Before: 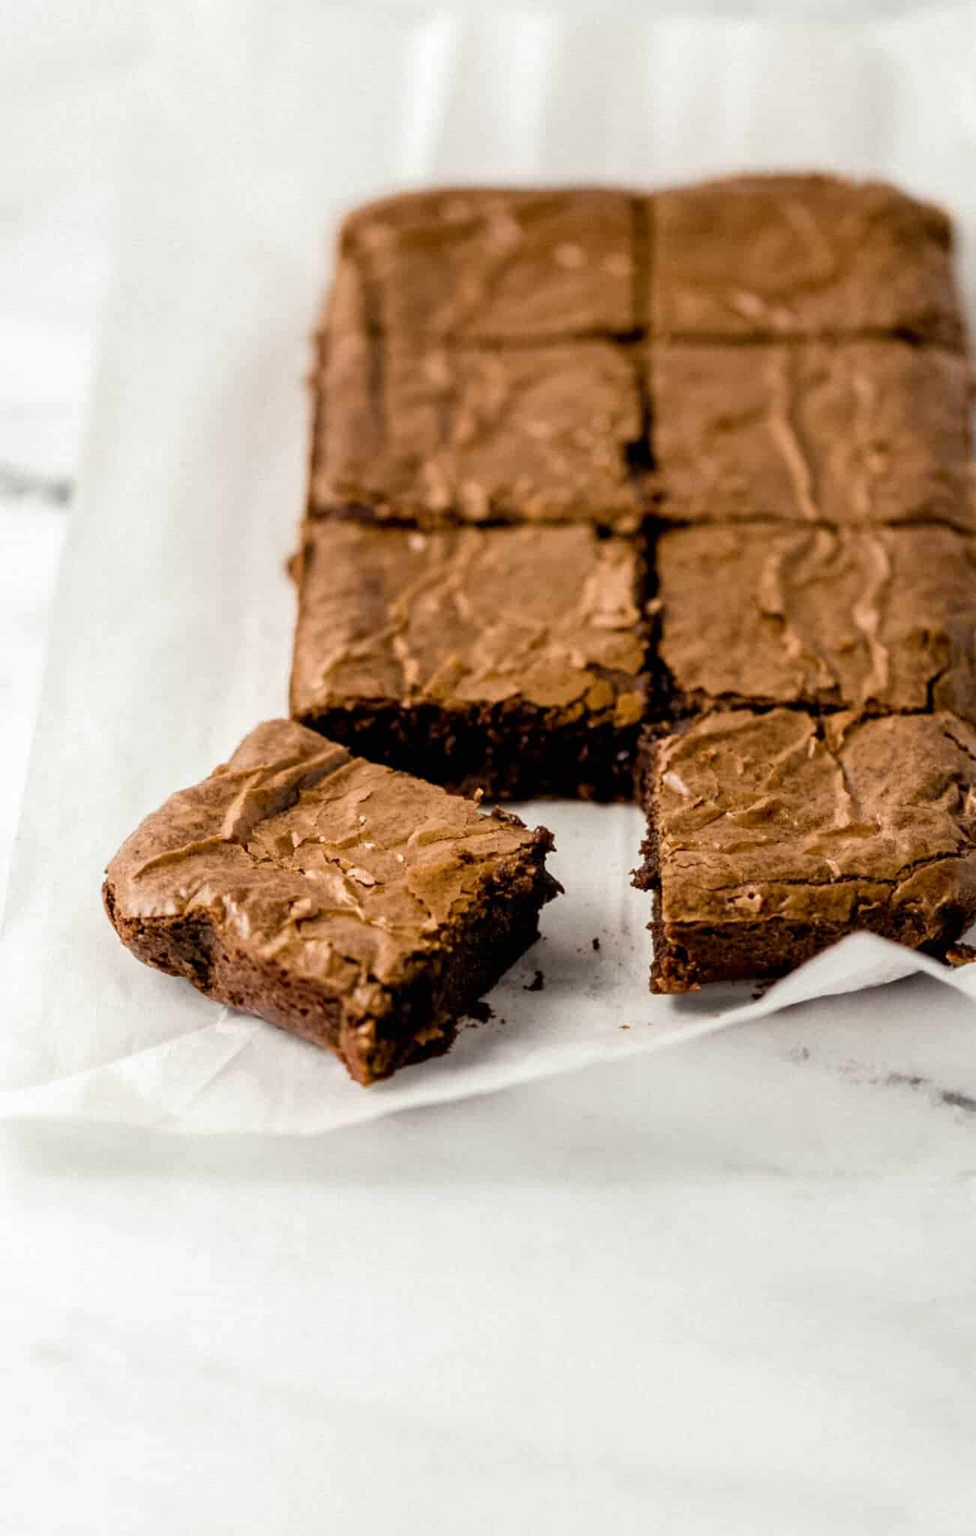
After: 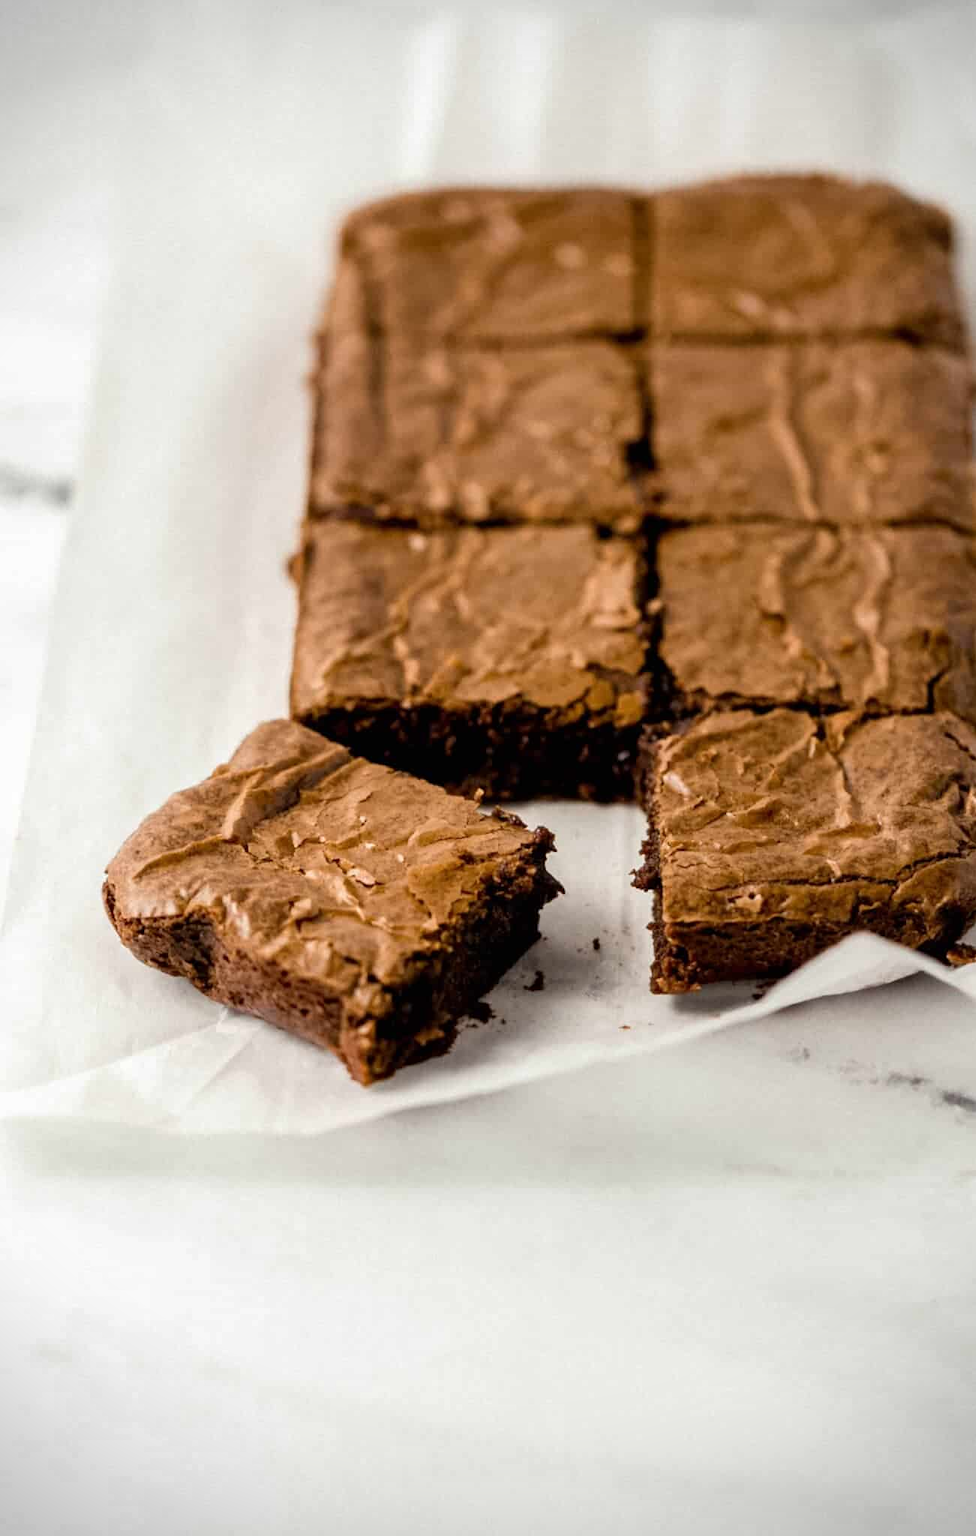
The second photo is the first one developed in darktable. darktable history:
vignetting: dithering 16-bit output, unbound false
